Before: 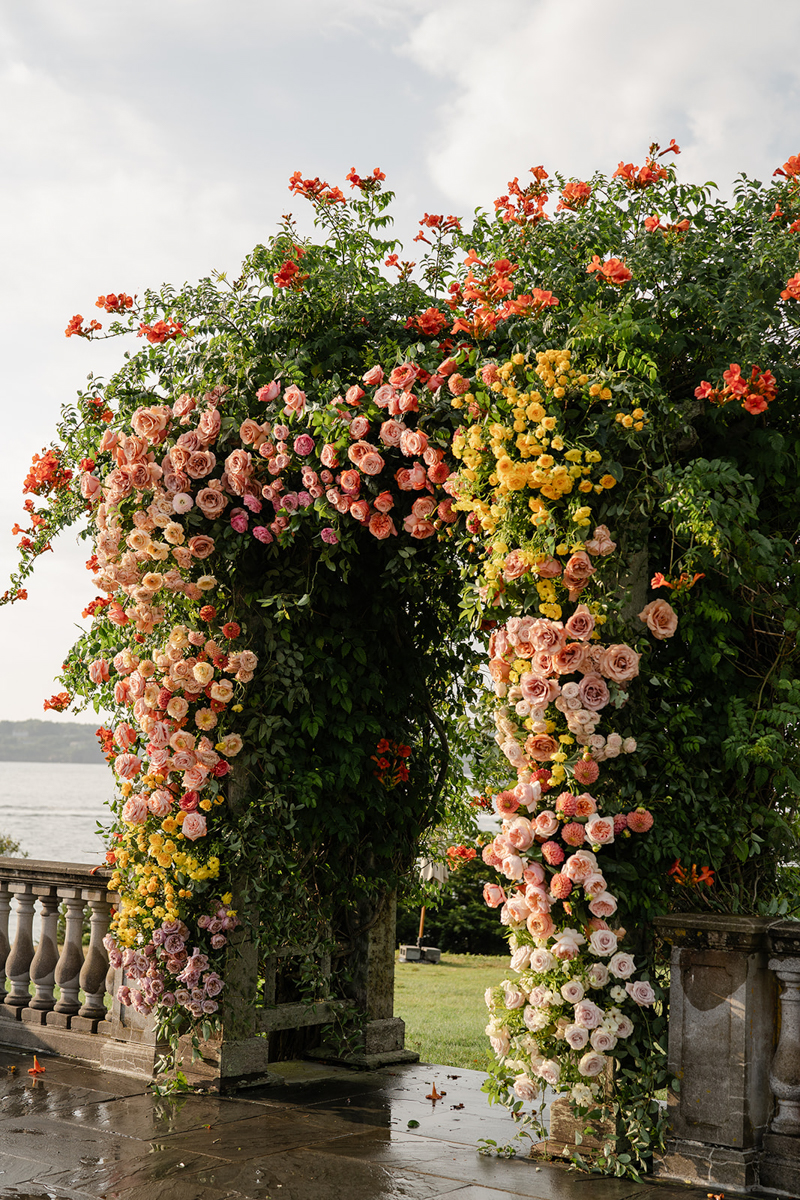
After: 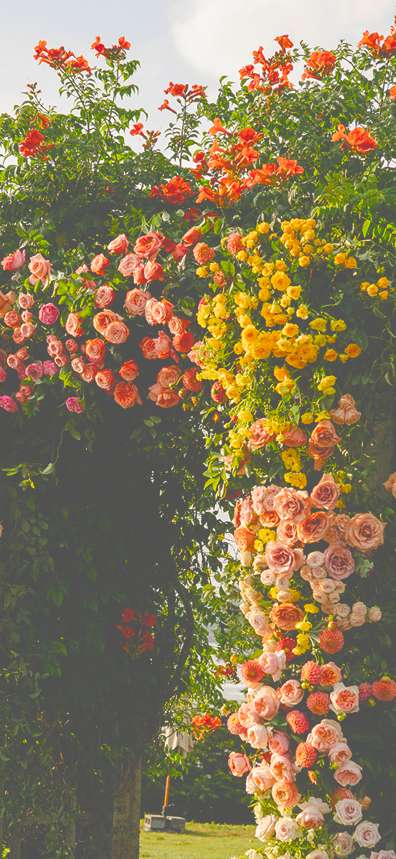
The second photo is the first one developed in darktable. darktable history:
color balance rgb: linear chroma grading › shadows -9.533%, linear chroma grading › global chroma 20.304%, perceptual saturation grading › global saturation 40.798%, perceptual saturation grading › highlights -50.089%, perceptual saturation grading › shadows 30.412%, global vibrance 50.515%
crop: left 31.92%, top 10.939%, right 18.54%, bottom 17.403%
exposure: black level correction -0.087, compensate highlight preservation false
